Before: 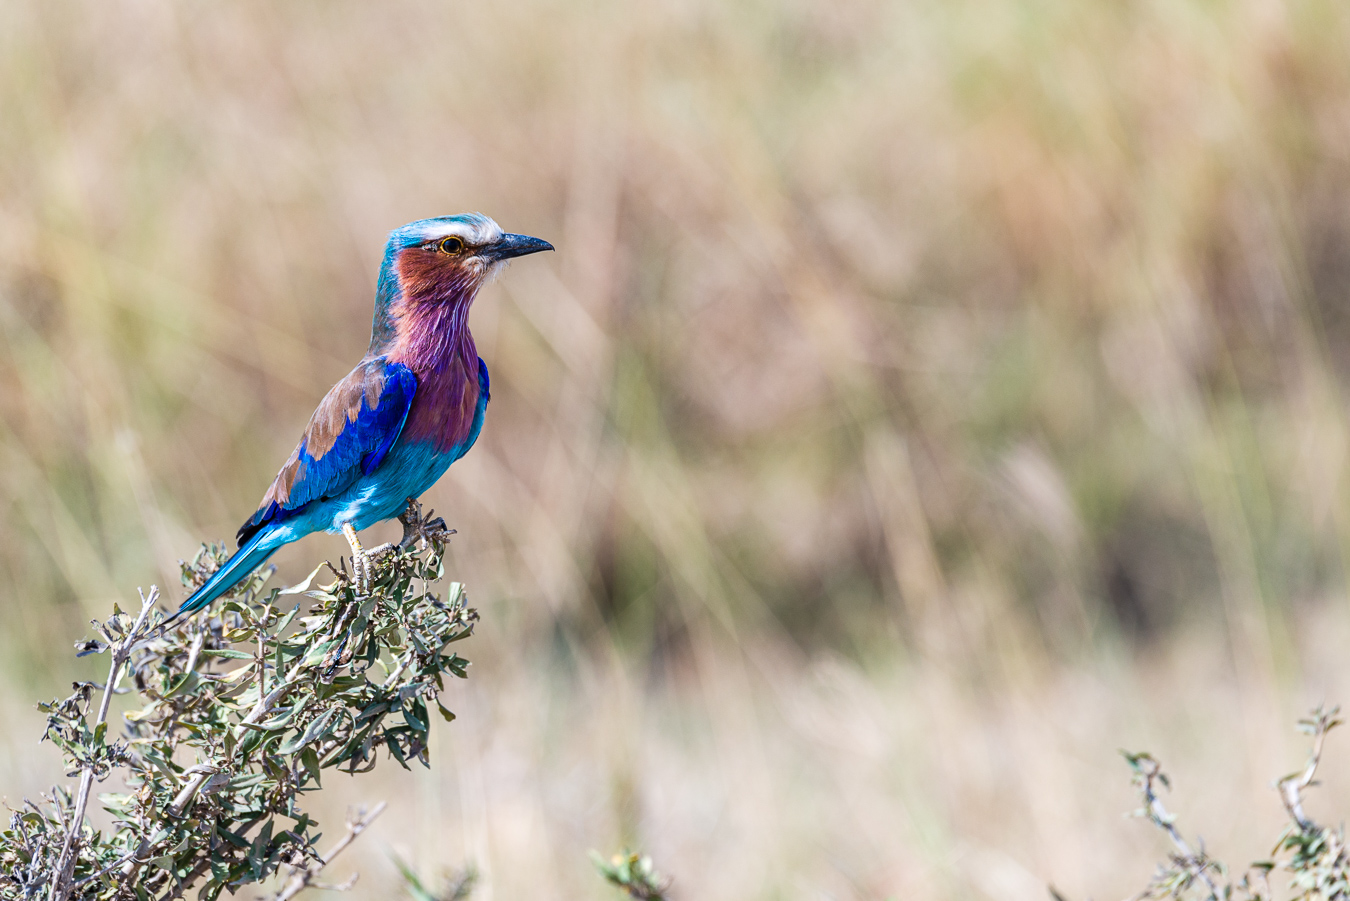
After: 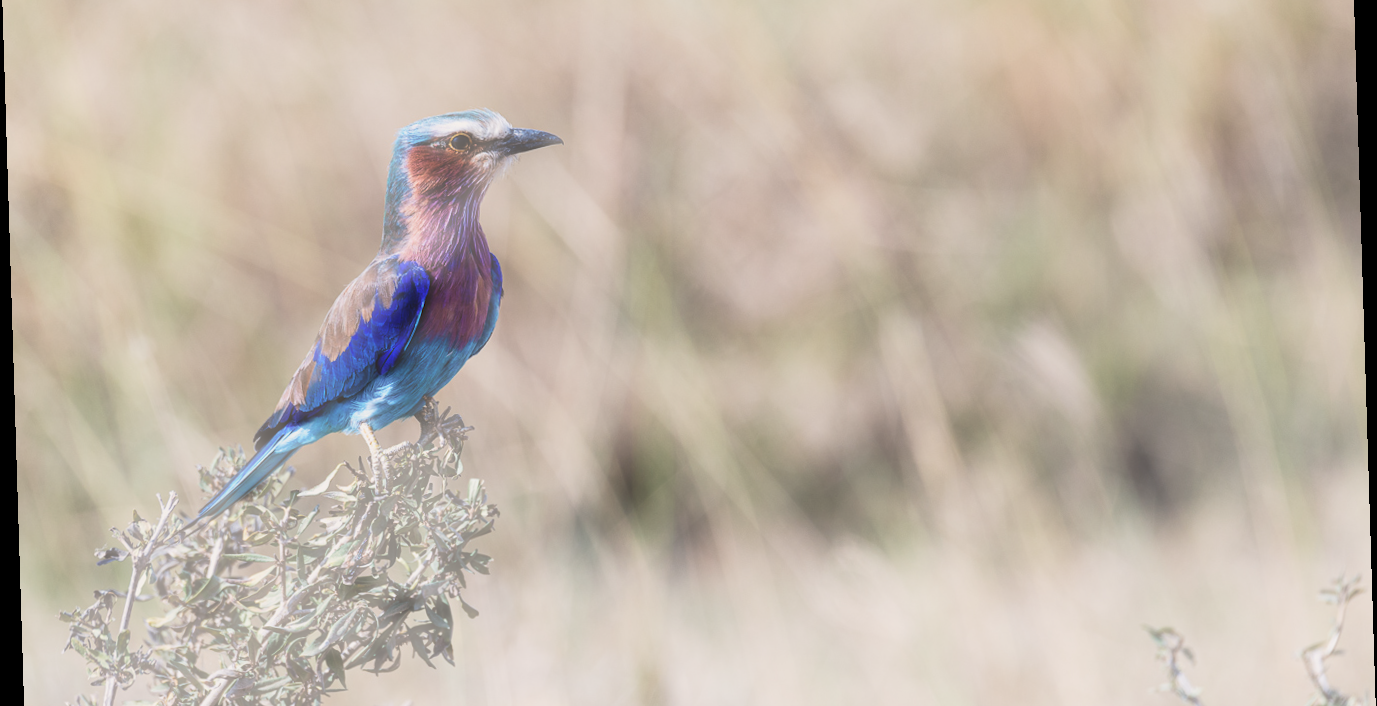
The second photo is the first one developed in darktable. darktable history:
haze removal: strength -0.9, distance 0.225, compatibility mode true, adaptive false
rotate and perspective: rotation -1.77°, lens shift (horizontal) 0.004, automatic cropping off
crop: top 13.819%, bottom 11.169%
